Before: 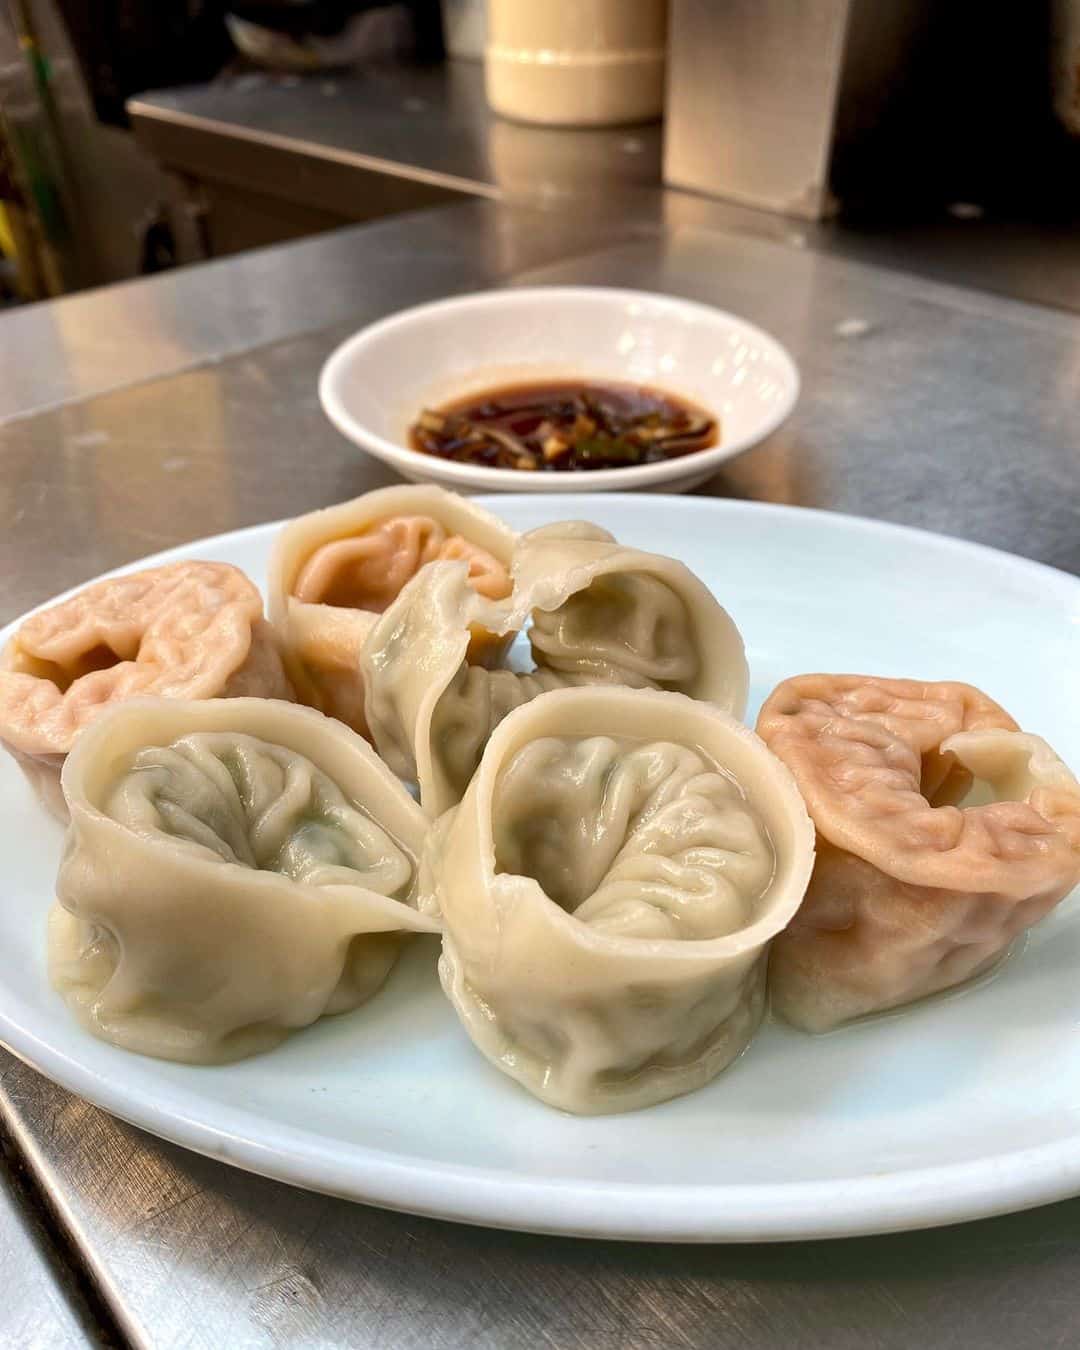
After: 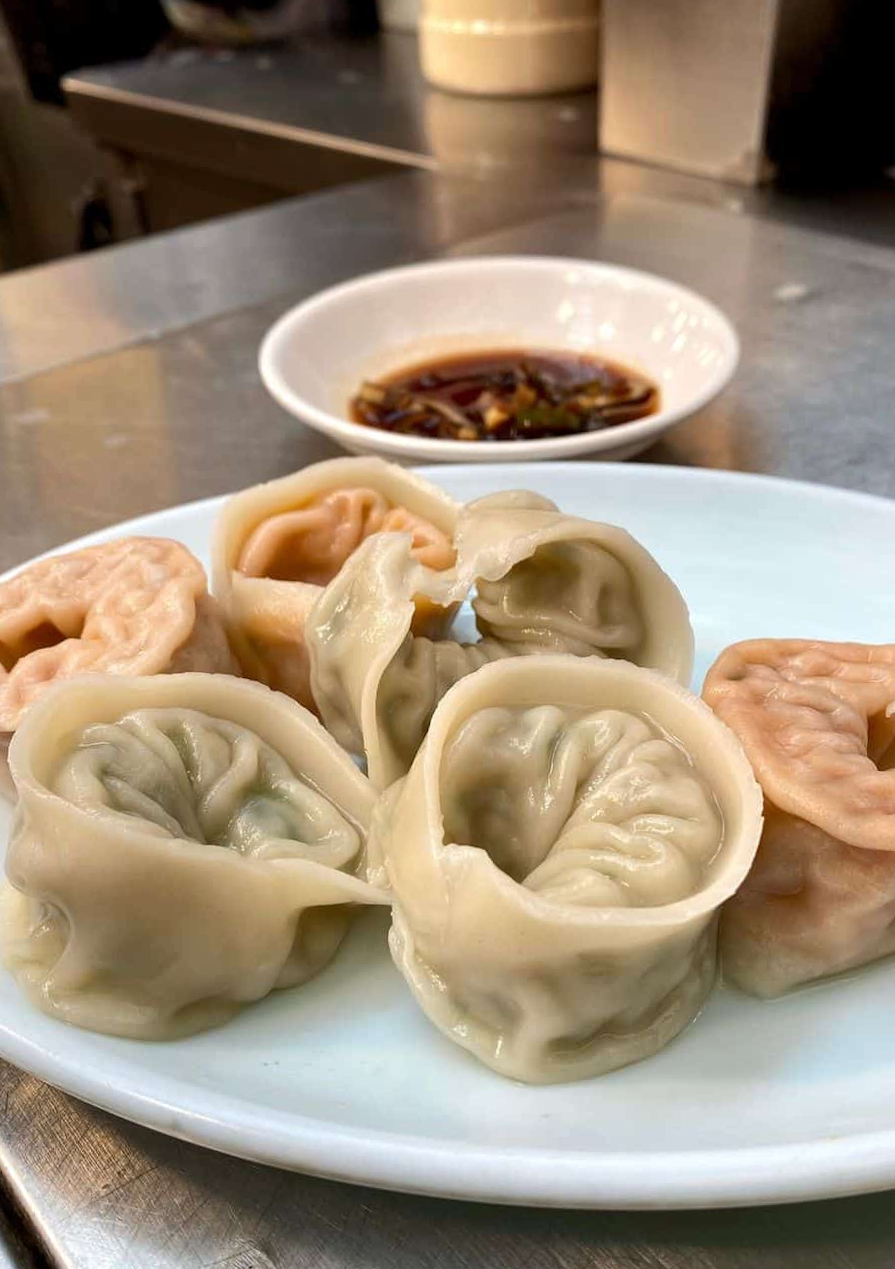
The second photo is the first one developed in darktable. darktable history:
crop and rotate: angle 1.02°, left 4.117%, top 1.183%, right 11.149%, bottom 2.696%
tone equalizer: edges refinement/feathering 500, mask exposure compensation -1.57 EV, preserve details no
